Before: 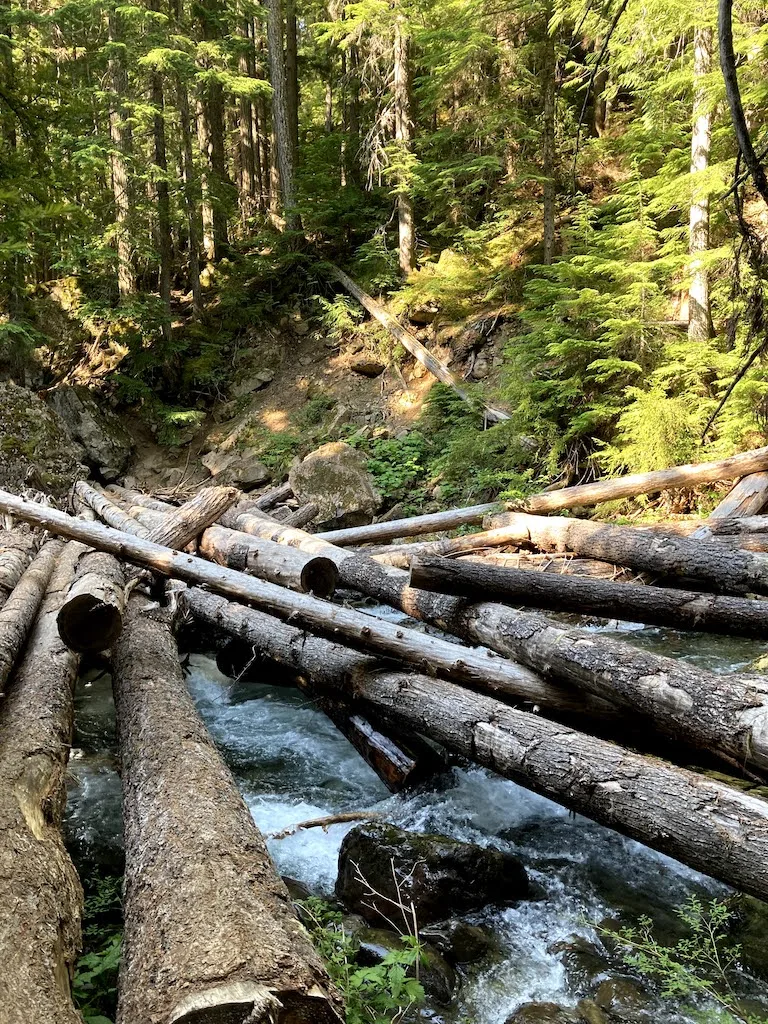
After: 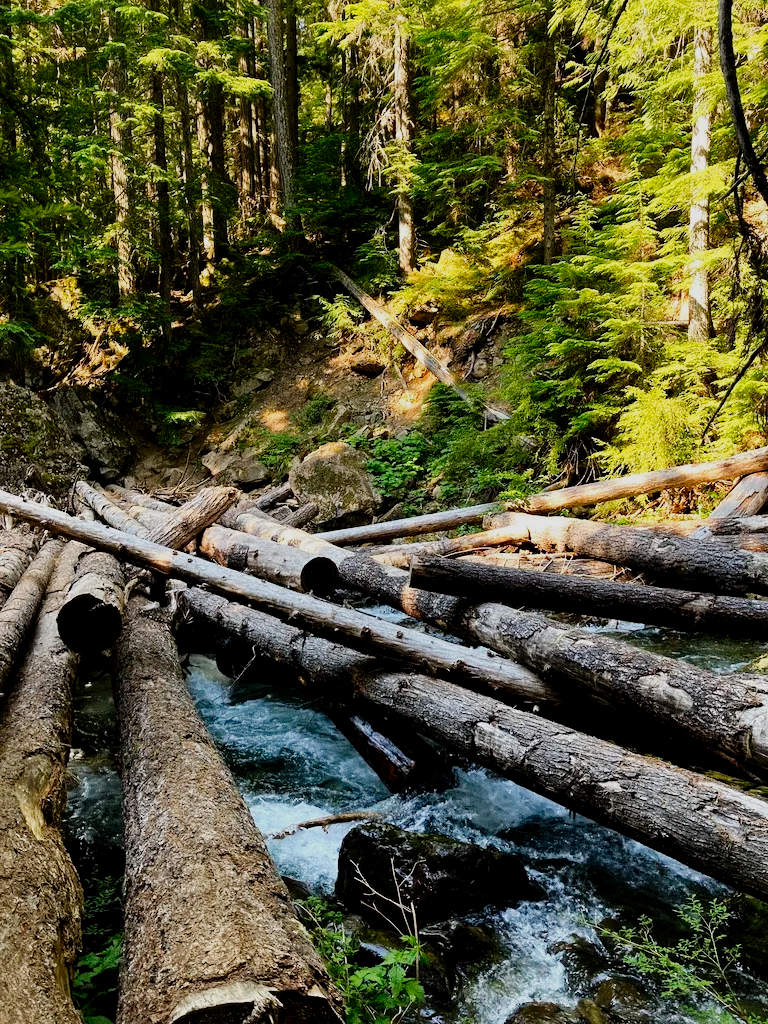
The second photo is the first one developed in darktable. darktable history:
exposure: black level correction 0.009, exposure -0.644 EV, compensate exposure bias true, compensate highlight preservation false
tone curve: curves: ch0 [(0, 0) (0.003, 0.004) (0.011, 0.006) (0.025, 0.011) (0.044, 0.017) (0.069, 0.029) (0.1, 0.047) (0.136, 0.07) (0.177, 0.121) (0.224, 0.182) (0.277, 0.257) (0.335, 0.342) (0.399, 0.432) (0.468, 0.526) (0.543, 0.621) (0.623, 0.711) (0.709, 0.792) (0.801, 0.87) (0.898, 0.951) (1, 1)], preserve colors none
tone equalizer: edges refinement/feathering 500, mask exposure compensation -1.57 EV, preserve details no
